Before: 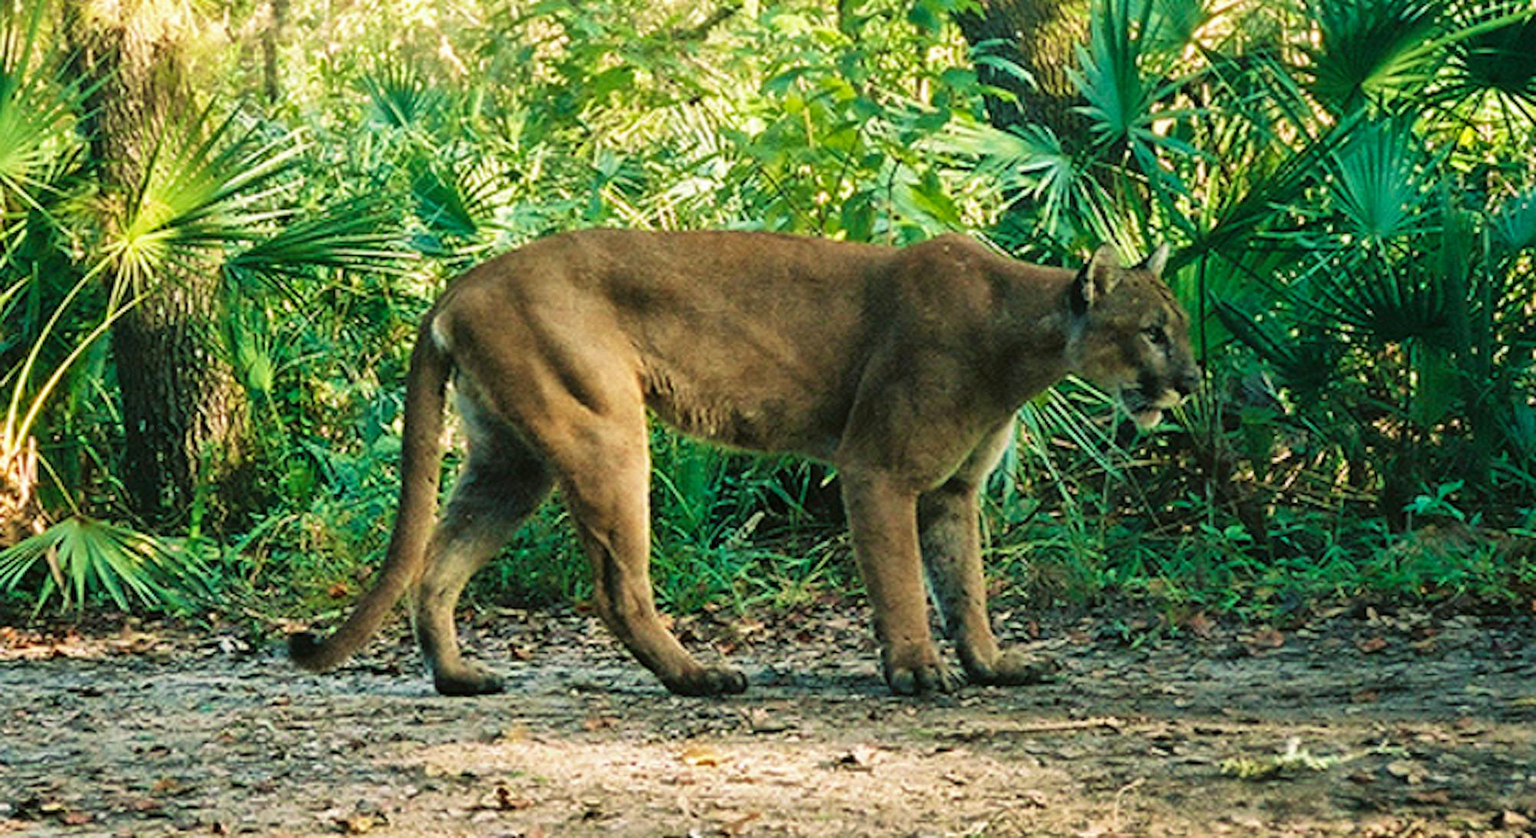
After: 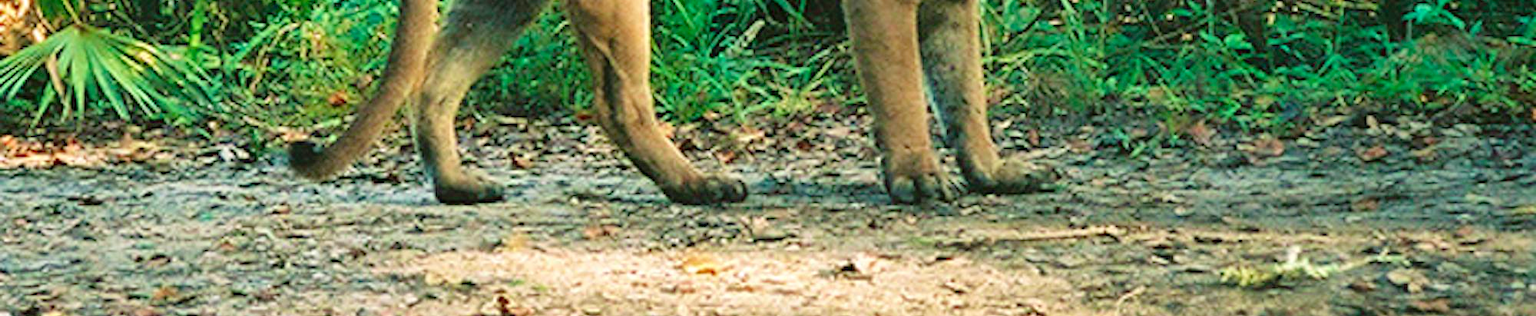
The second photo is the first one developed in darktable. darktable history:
crop and rotate: top 58.691%, bottom 3.536%
levels: levels [0, 0.43, 0.984]
